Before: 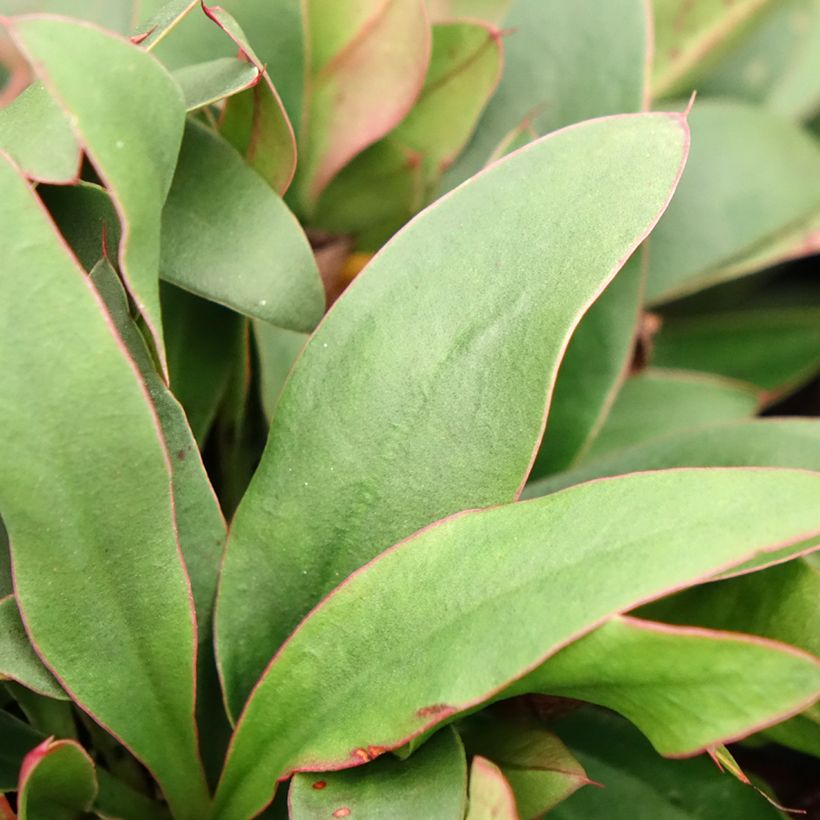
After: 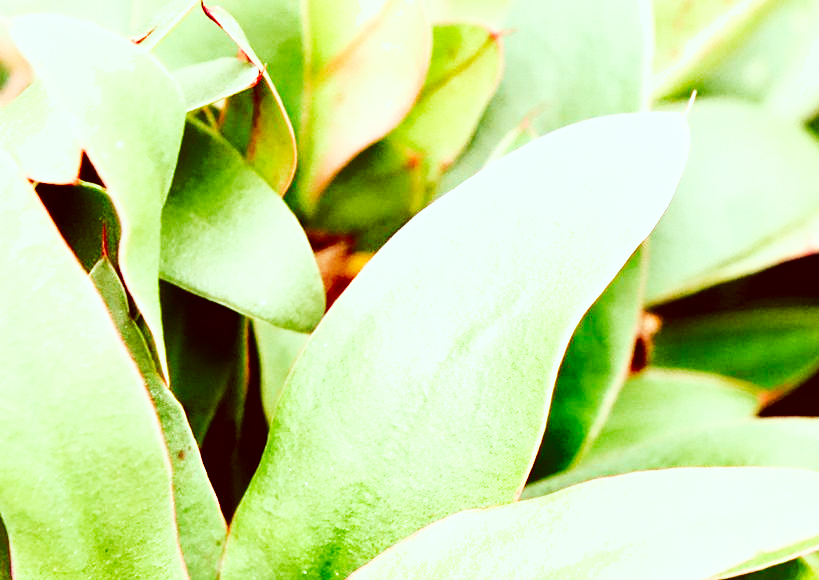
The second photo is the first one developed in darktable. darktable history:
base curve: curves: ch0 [(0, 0) (0.007, 0.004) (0.027, 0.03) (0.046, 0.07) (0.207, 0.54) (0.442, 0.872) (0.673, 0.972) (1, 1)], preserve colors none
color correction: highlights a* -7.23, highlights b* -0.203, shadows a* 20.48, shadows b* 12.45
shadows and highlights: white point adjustment 0.948, soften with gaussian
tone equalizer: smoothing diameter 2.23%, edges refinement/feathering 22.4, mask exposure compensation -1.57 EV, filter diffusion 5
crop: right 0.001%, bottom 29.155%
color balance rgb: linear chroma grading › global chroma 0.796%, perceptual saturation grading › global saturation 20%, perceptual saturation grading › highlights -49.238%, perceptual saturation grading › shadows 24.793%, global vibrance 20%
tone curve: curves: ch0 [(0, 0) (0.003, 0) (0.011, 0.001) (0.025, 0.003) (0.044, 0.005) (0.069, 0.012) (0.1, 0.023) (0.136, 0.039) (0.177, 0.088) (0.224, 0.15) (0.277, 0.24) (0.335, 0.337) (0.399, 0.437) (0.468, 0.535) (0.543, 0.629) (0.623, 0.71) (0.709, 0.782) (0.801, 0.856) (0.898, 0.94) (1, 1)], color space Lab, independent channels, preserve colors none
